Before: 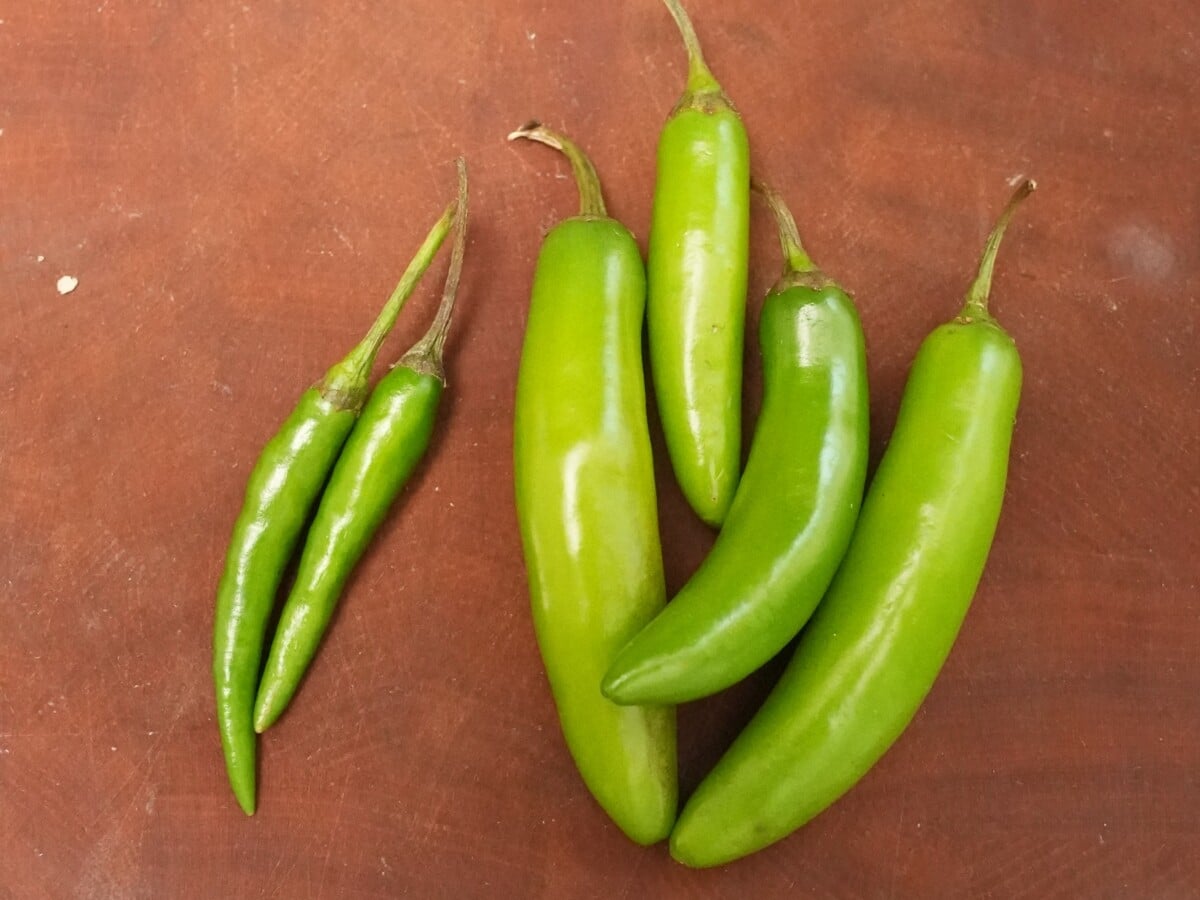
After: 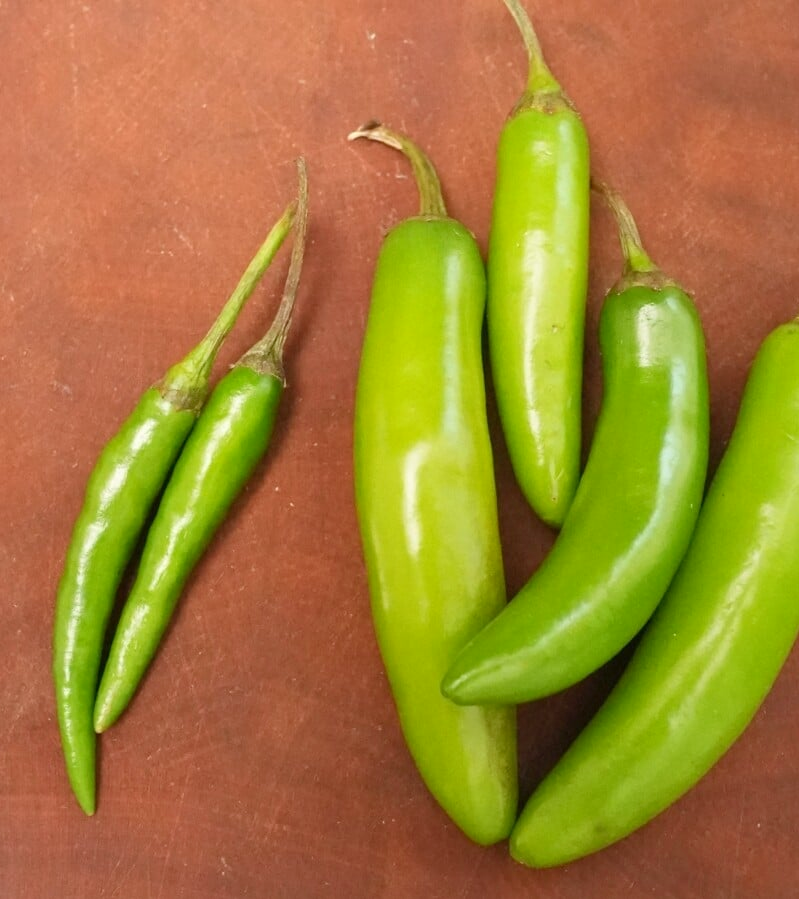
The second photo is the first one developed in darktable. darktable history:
levels: levels [0, 0.478, 1]
crop and rotate: left 13.342%, right 19.991%
